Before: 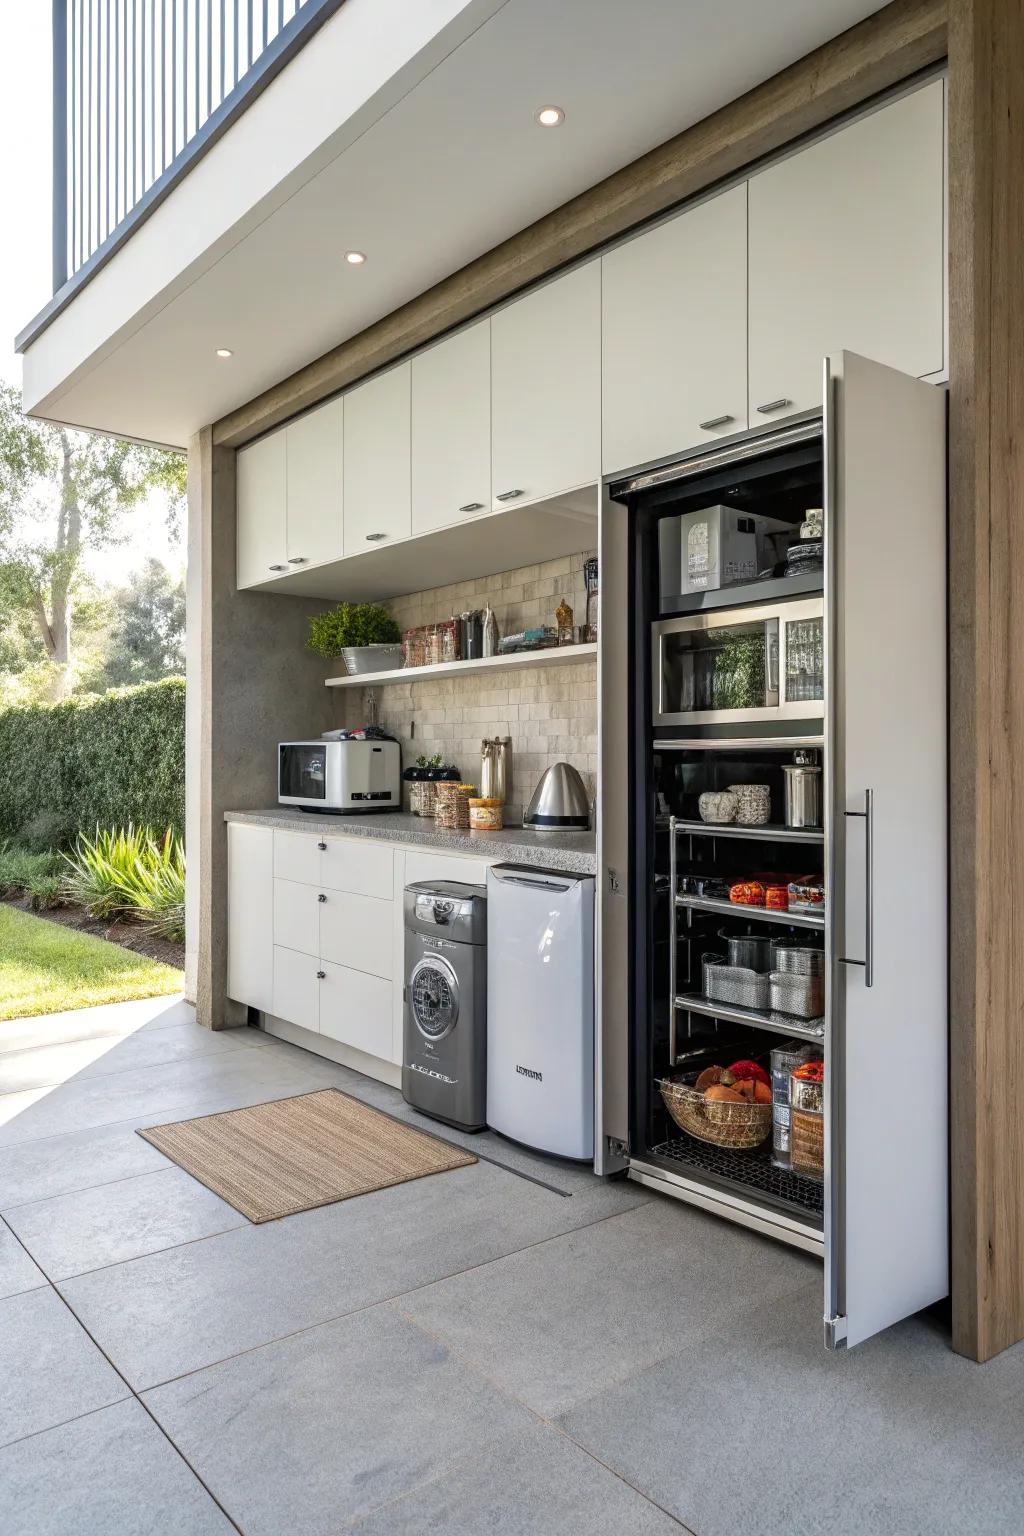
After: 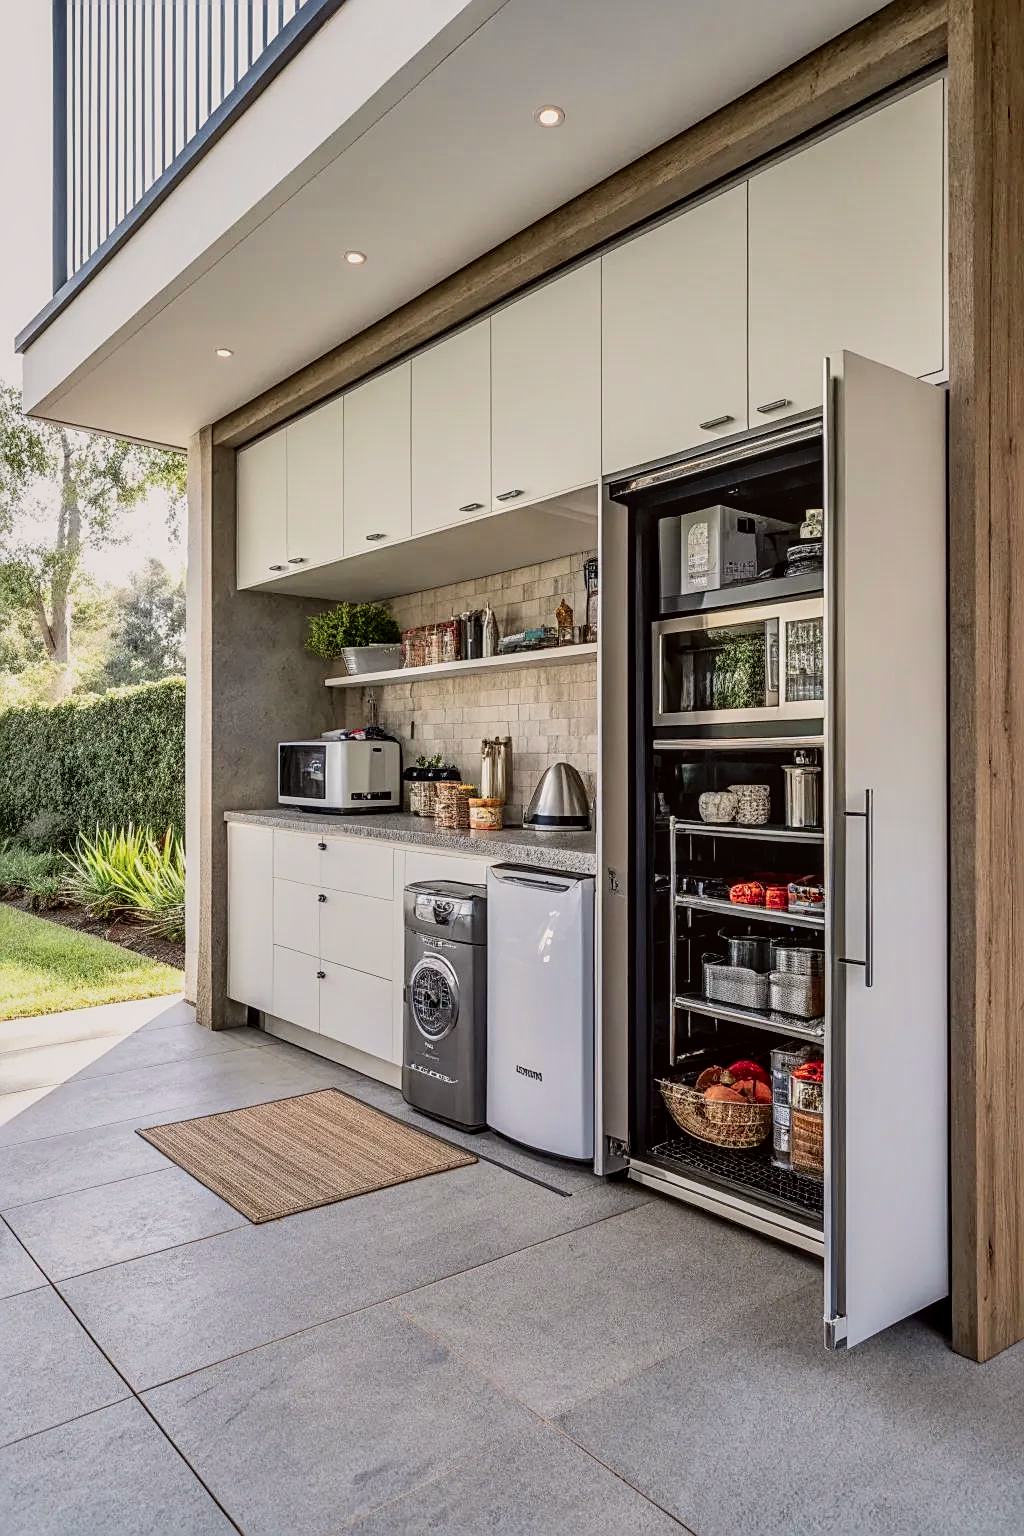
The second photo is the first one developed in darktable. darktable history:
local contrast: on, module defaults
tone curve: curves: ch0 [(0, 0.019) (0.204, 0.162) (0.491, 0.519) (0.748, 0.765) (1, 0.919)]; ch1 [(0, 0) (0.179, 0.173) (0.322, 0.32) (0.442, 0.447) (0.496, 0.504) (0.566, 0.585) (0.761, 0.803) (1, 1)]; ch2 [(0, 0) (0.434, 0.447) (0.483, 0.487) (0.555, 0.563) (0.697, 0.68) (1, 1)], color space Lab, independent channels, preserve colors none
exposure: black level correction 0.001, exposure 1.849 EV, compensate exposure bias true, compensate highlight preservation false
shadows and highlights: soften with gaussian
tone equalizer: -8 EV -1.99 EV, -7 EV -1.96 EV, -6 EV -1.97 EV, -5 EV -1.97 EV, -4 EV -1.97 EV, -3 EV -1.97 EV, -2 EV -1.97 EV, -1 EV -1.62 EV, +0 EV -1.97 EV
sharpen: on, module defaults
